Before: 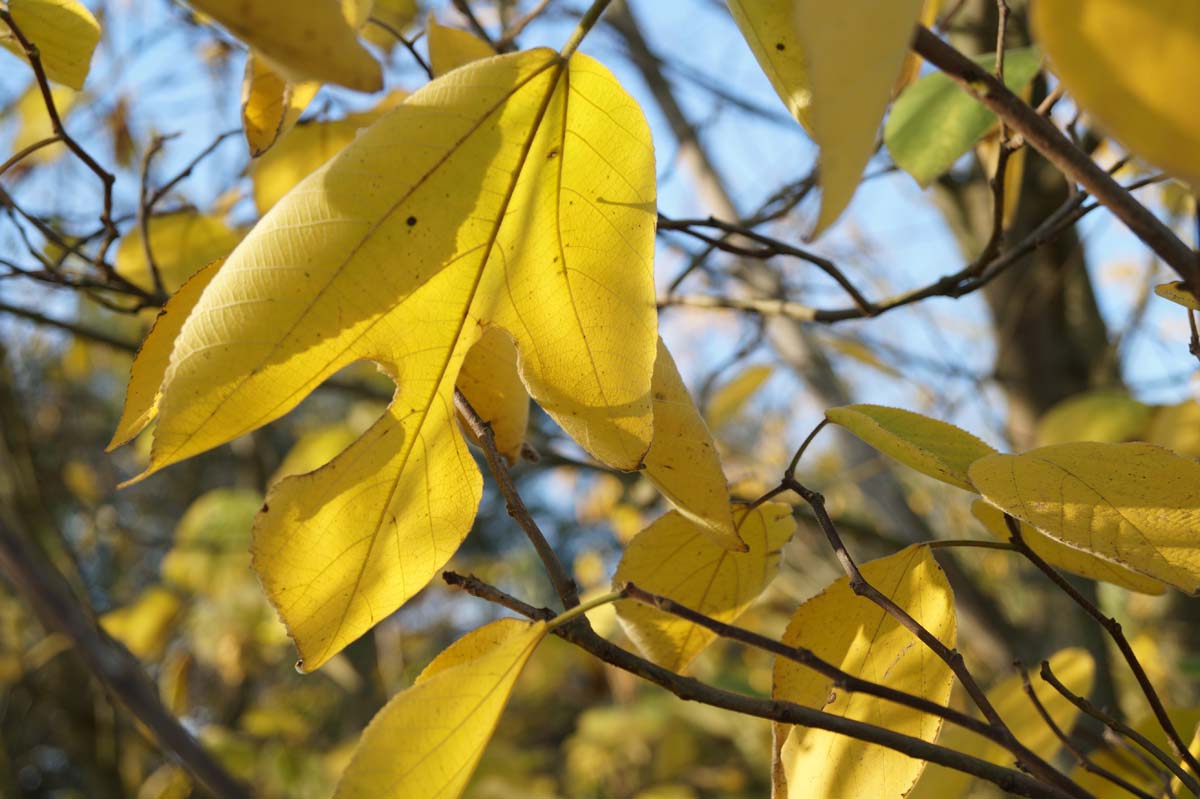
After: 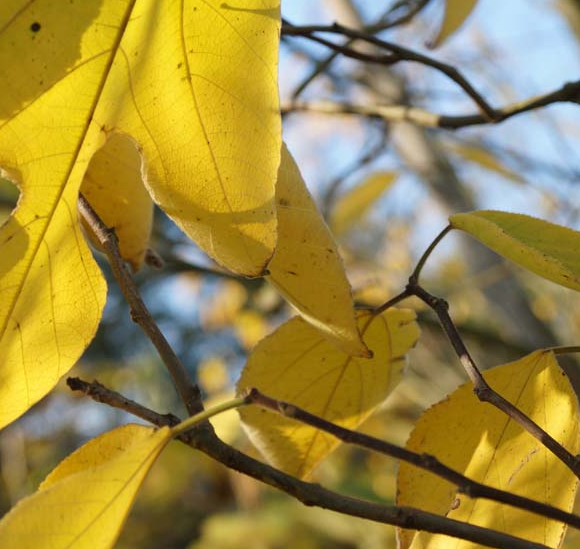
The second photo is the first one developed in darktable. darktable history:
crop: left 31.354%, top 24.316%, right 20.3%, bottom 6.444%
